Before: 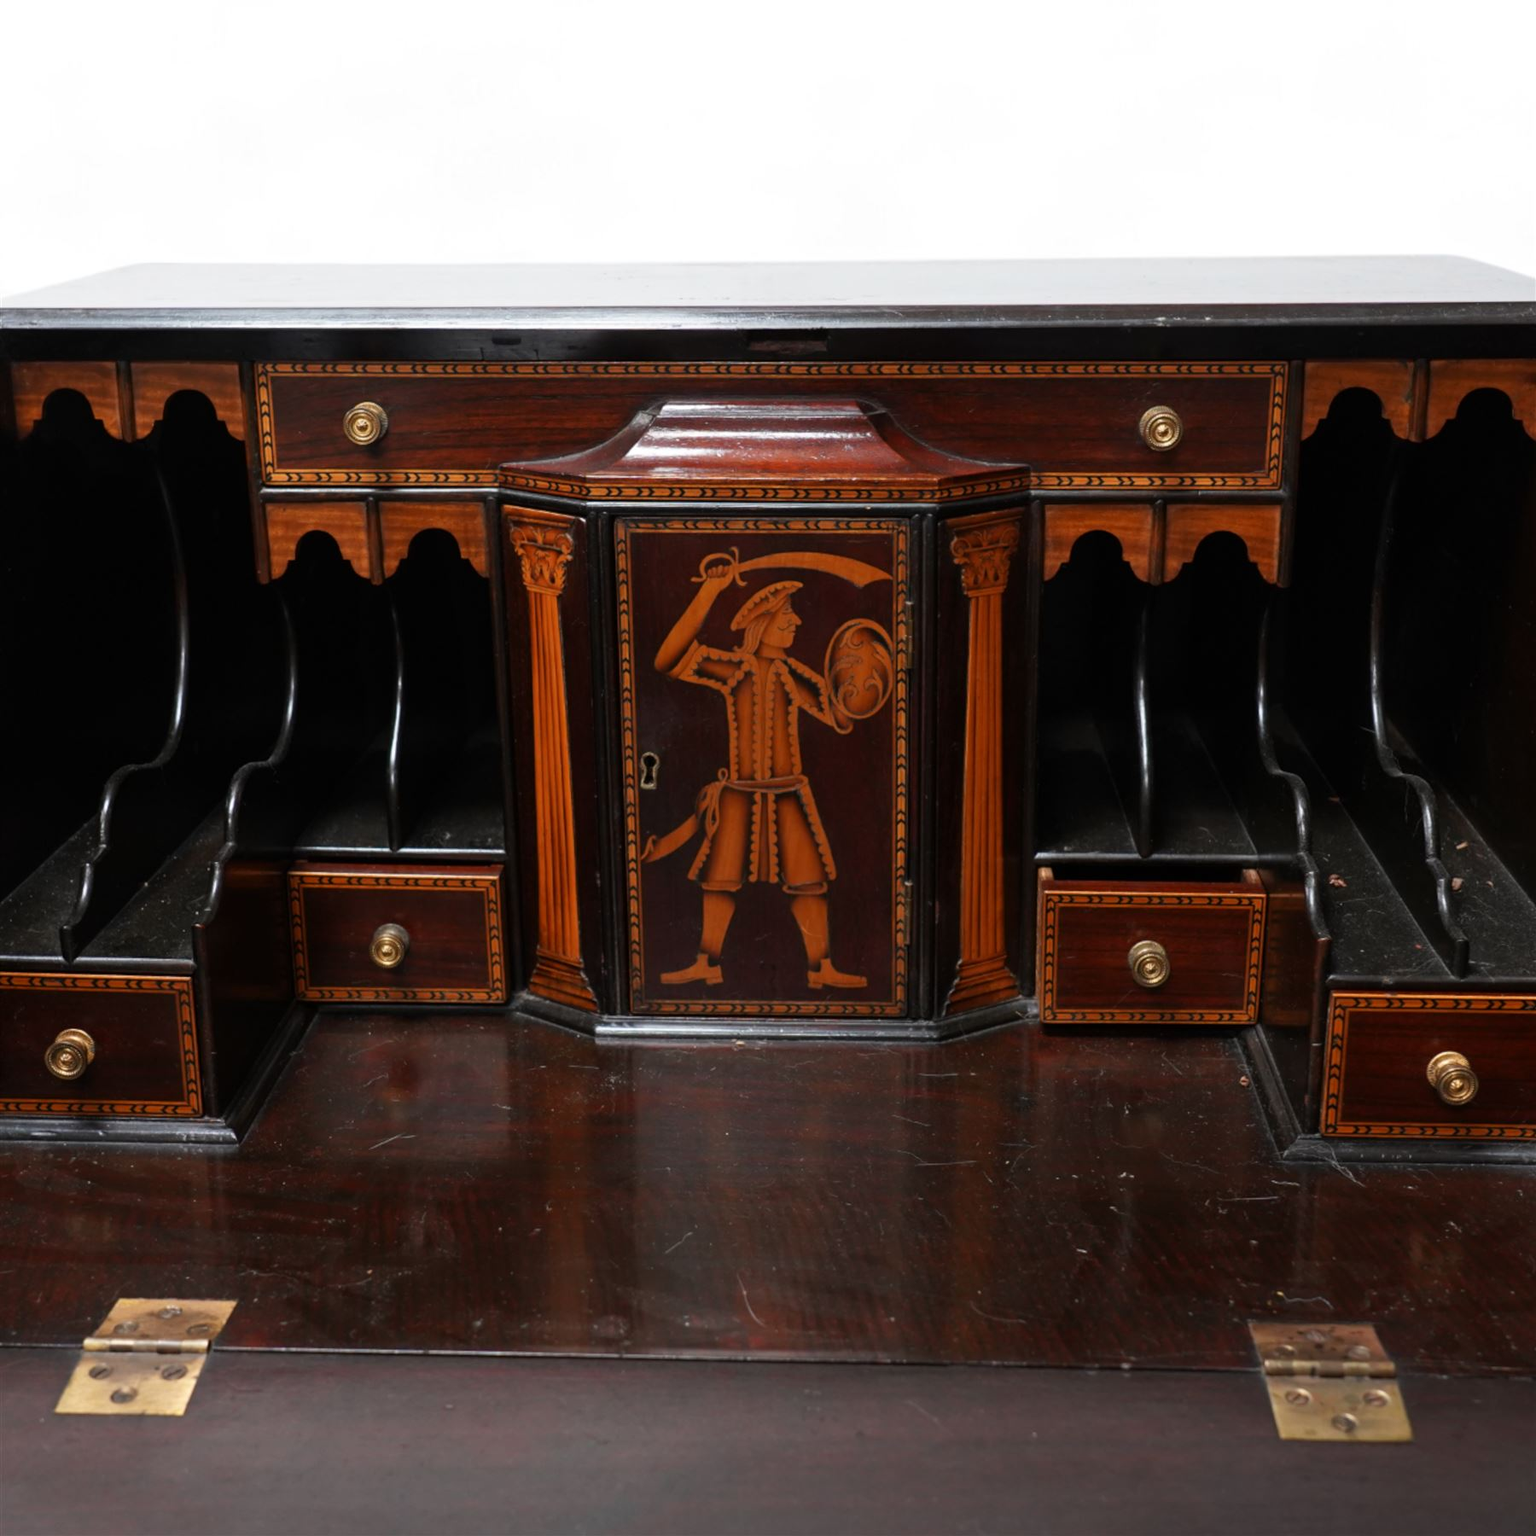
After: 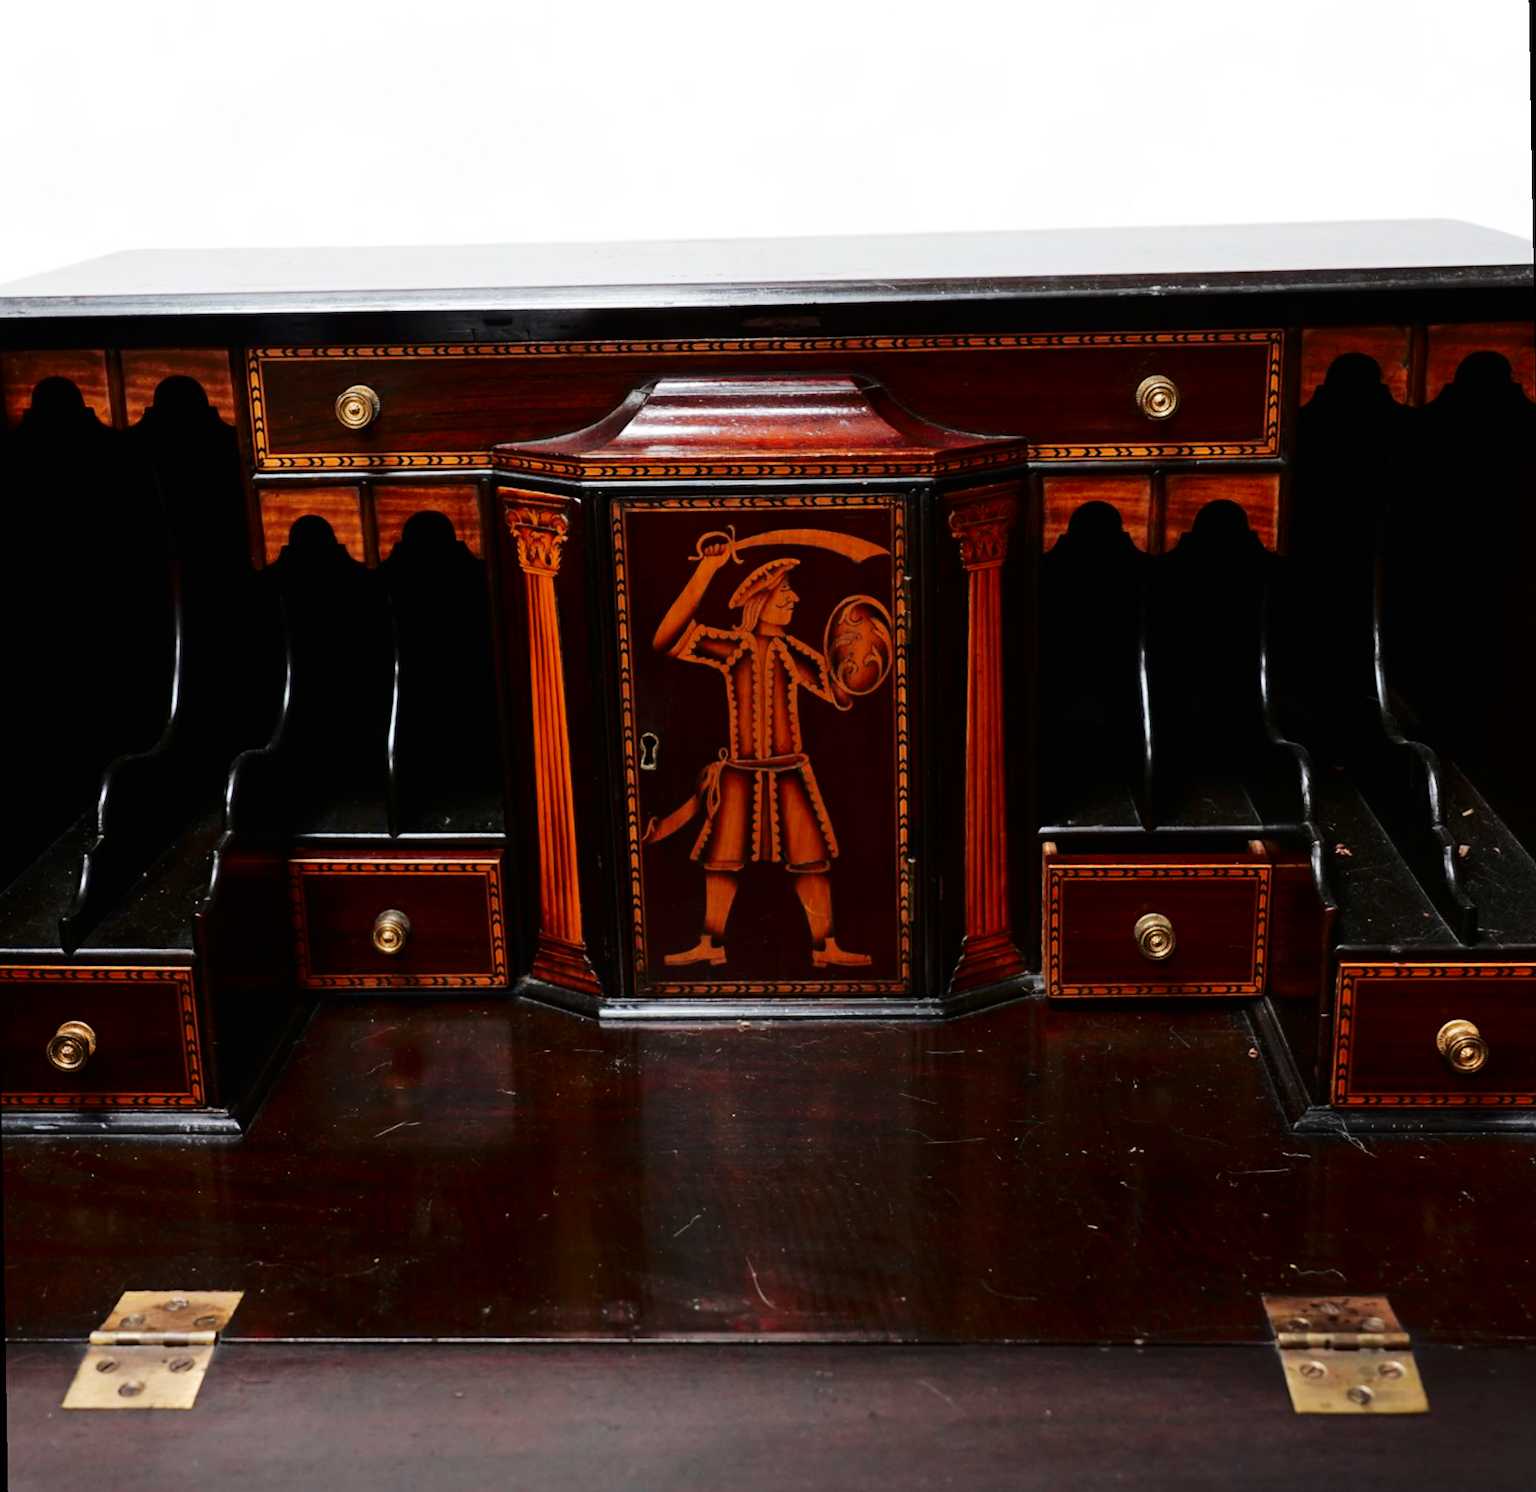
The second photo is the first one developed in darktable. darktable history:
rotate and perspective: rotation -1°, crop left 0.011, crop right 0.989, crop top 0.025, crop bottom 0.975
fill light: exposure -2 EV, width 8.6
tone curve: curves: ch0 [(0, 0) (0.003, 0.019) (0.011, 0.022) (0.025, 0.029) (0.044, 0.041) (0.069, 0.06) (0.1, 0.09) (0.136, 0.123) (0.177, 0.163) (0.224, 0.206) (0.277, 0.268) (0.335, 0.35) (0.399, 0.436) (0.468, 0.526) (0.543, 0.624) (0.623, 0.713) (0.709, 0.779) (0.801, 0.845) (0.898, 0.912) (1, 1)], preserve colors none
